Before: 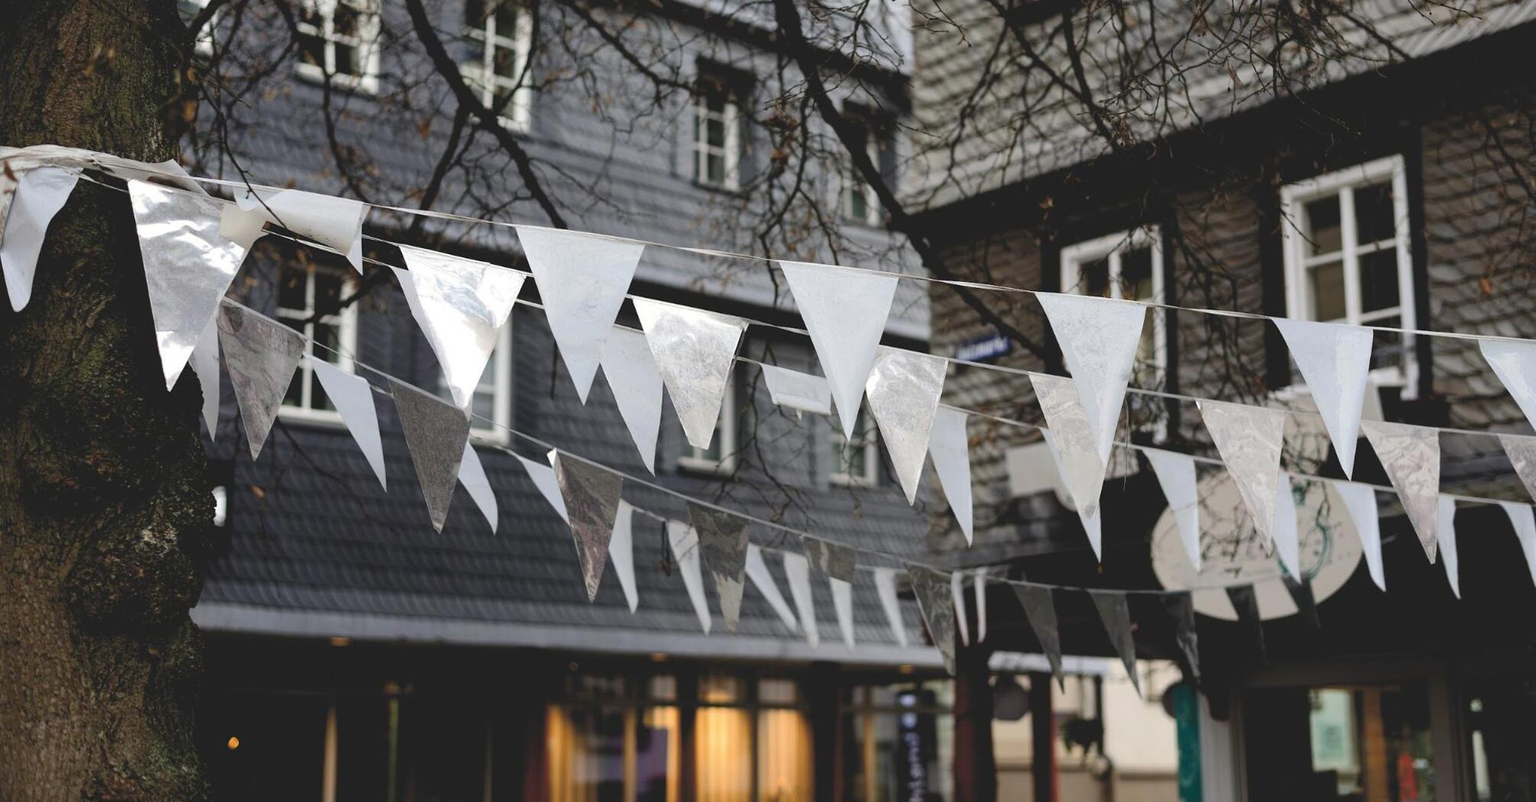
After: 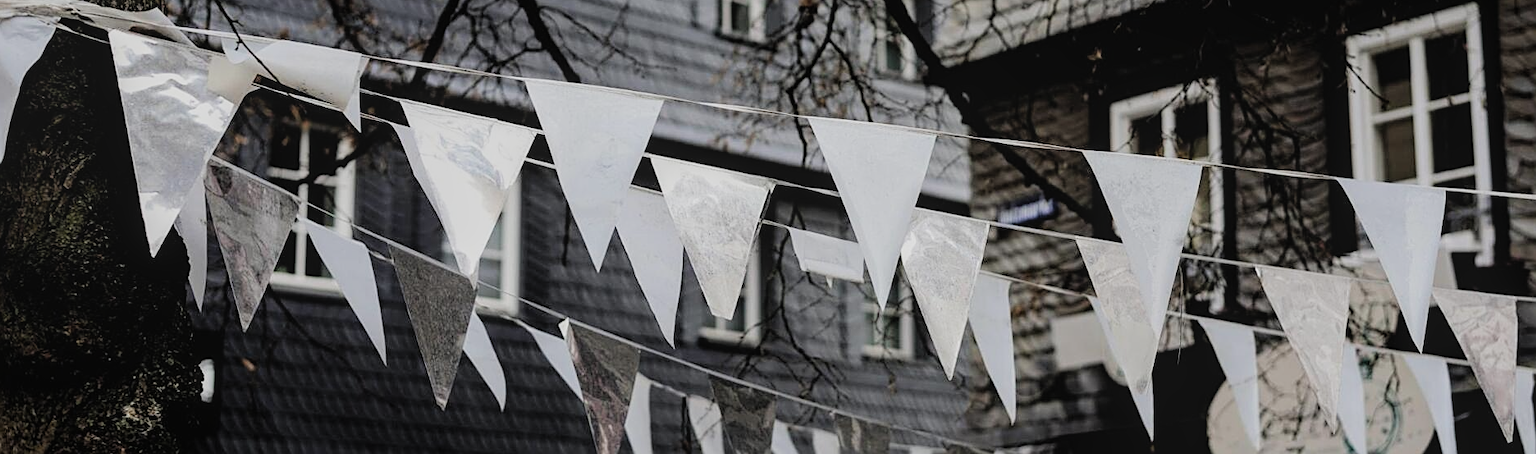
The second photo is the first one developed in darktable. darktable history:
local contrast: detail 110%
sharpen: on, module defaults
crop: left 1.767%, top 19.013%, right 5.051%, bottom 28.146%
filmic rgb: black relative exposure -5.06 EV, white relative exposure 3.95 EV, threshold 5.99 EV, hardness 2.87, contrast 1.296, highlights saturation mix -29.04%, enable highlight reconstruction true
